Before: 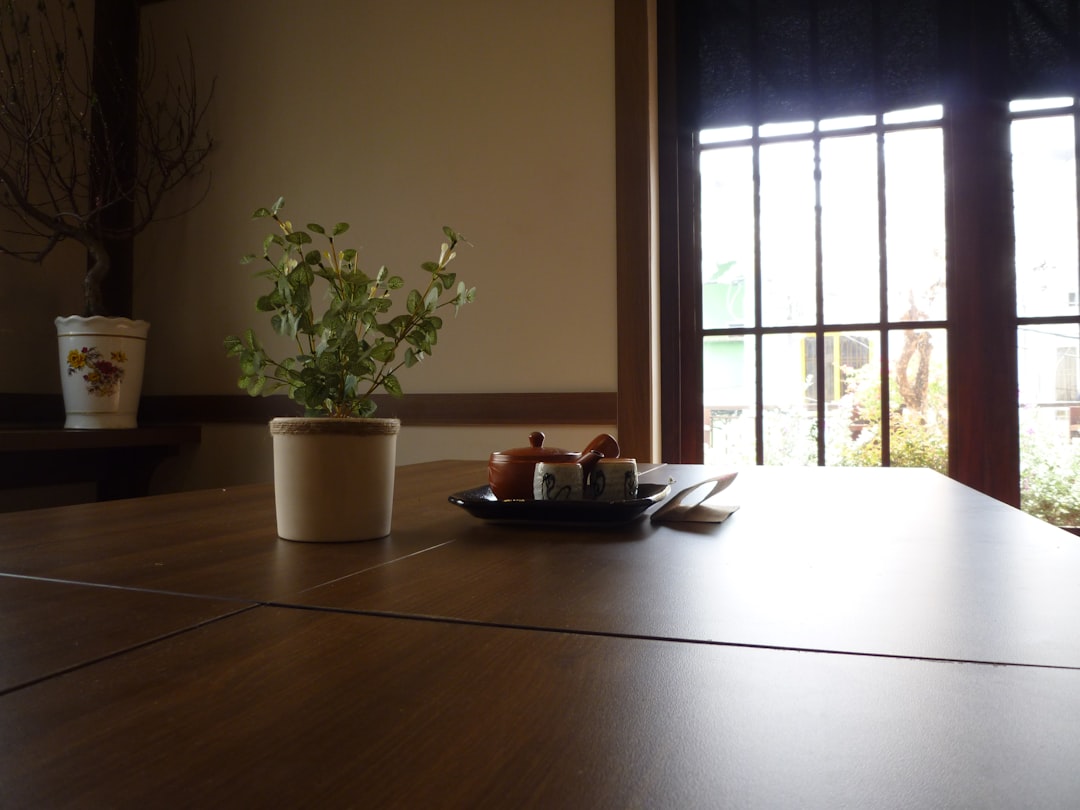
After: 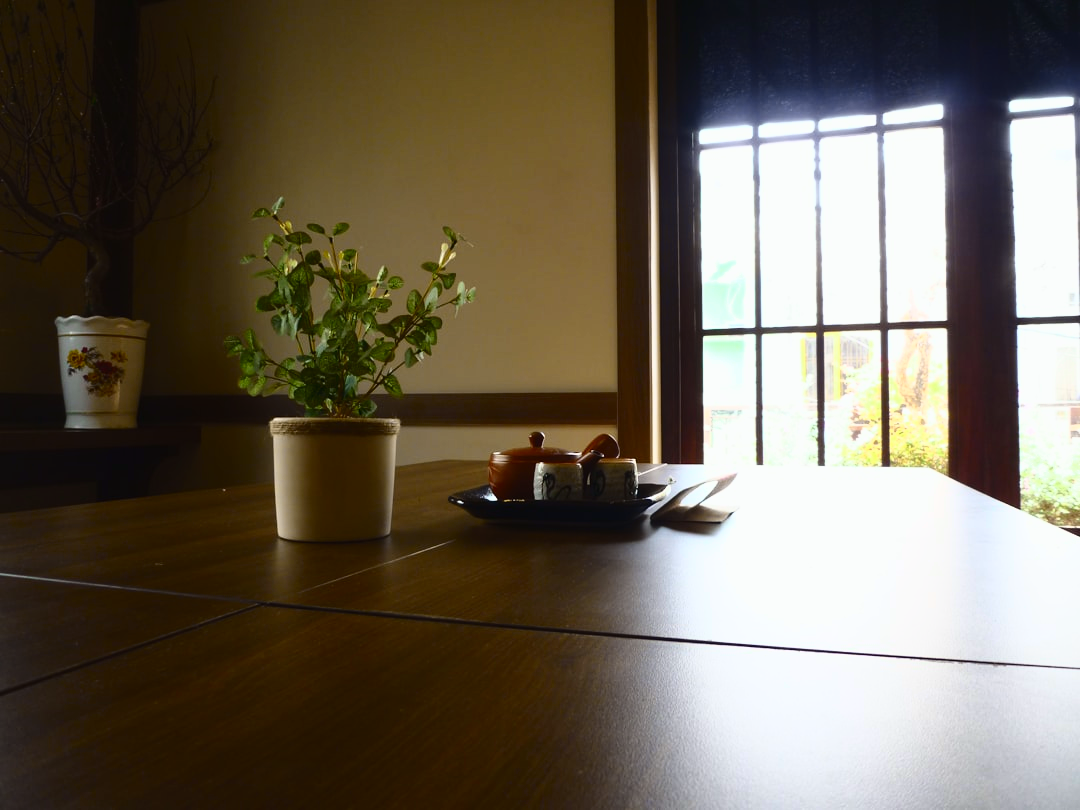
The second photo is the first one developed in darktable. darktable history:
tone curve: curves: ch0 [(0, 0.018) (0.162, 0.128) (0.434, 0.478) (0.667, 0.785) (0.819, 0.943) (1, 0.991)]; ch1 [(0, 0) (0.402, 0.36) (0.476, 0.449) (0.506, 0.505) (0.523, 0.518) (0.582, 0.586) (0.641, 0.668) (0.7, 0.741) (1, 1)]; ch2 [(0, 0) (0.416, 0.403) (0.483, 0.472) (0.503, 0.505) (0.521, 0.519) (0.547, 0.561) (0.597, 0.643) (0.699, 0.759) (0.997, 0.858)], color space Lab, independent channels
